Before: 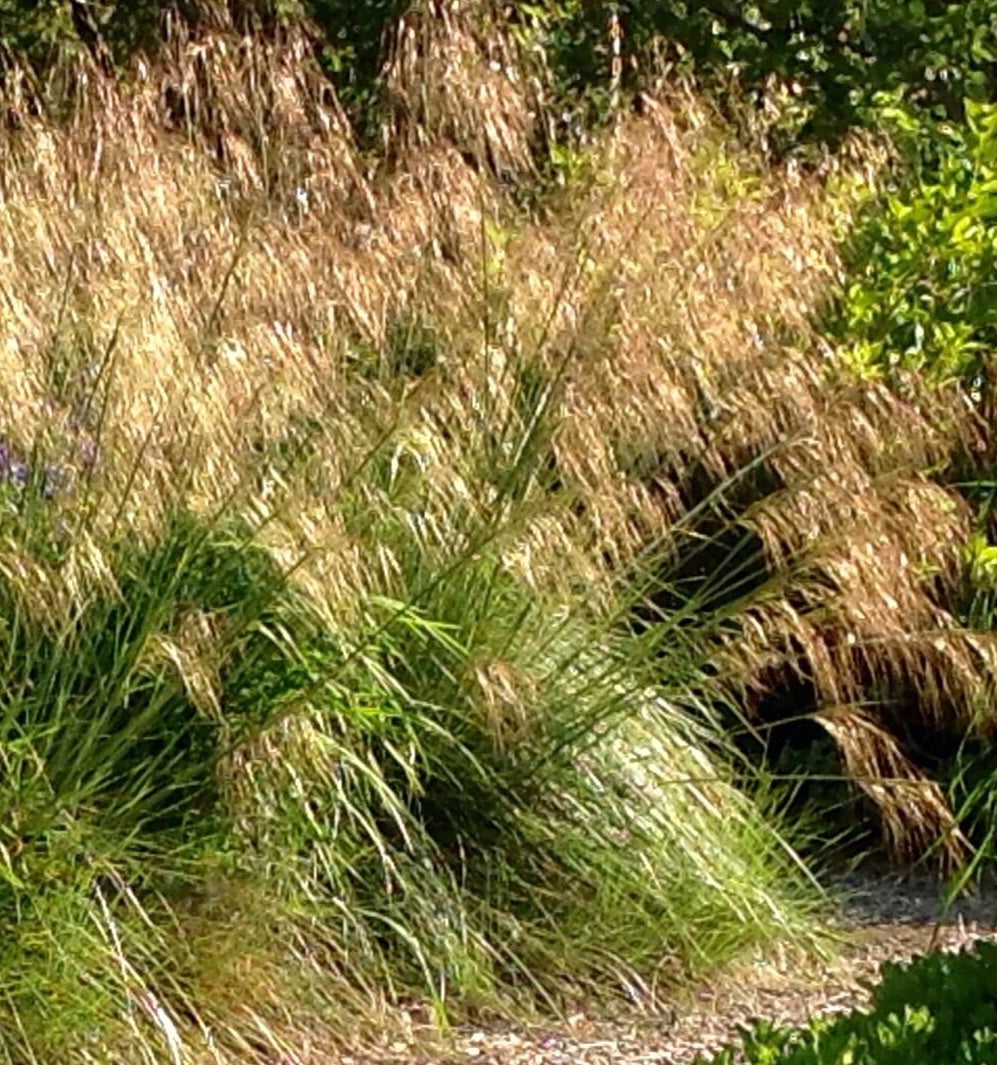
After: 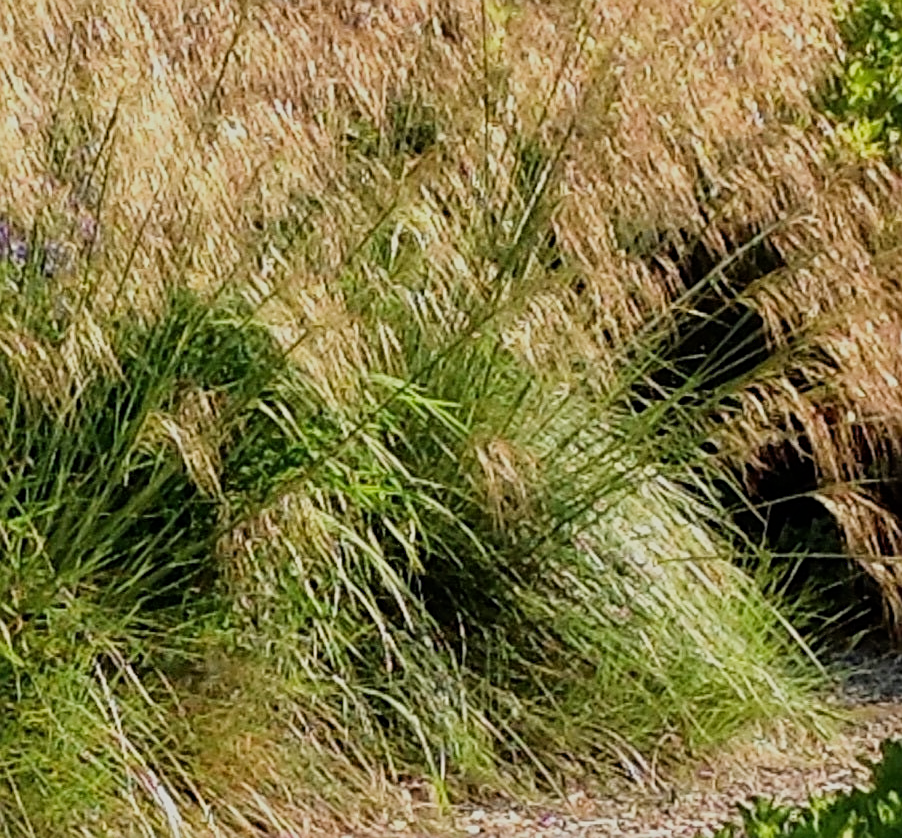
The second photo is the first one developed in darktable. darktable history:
filmic rgb: black relative exposure -16 EV, white relative exposure 6.12 EV, hardness 5.22
sharpen: on, module defaults
crop: top 20.916%, right 9.437%, bottom 0.316%
